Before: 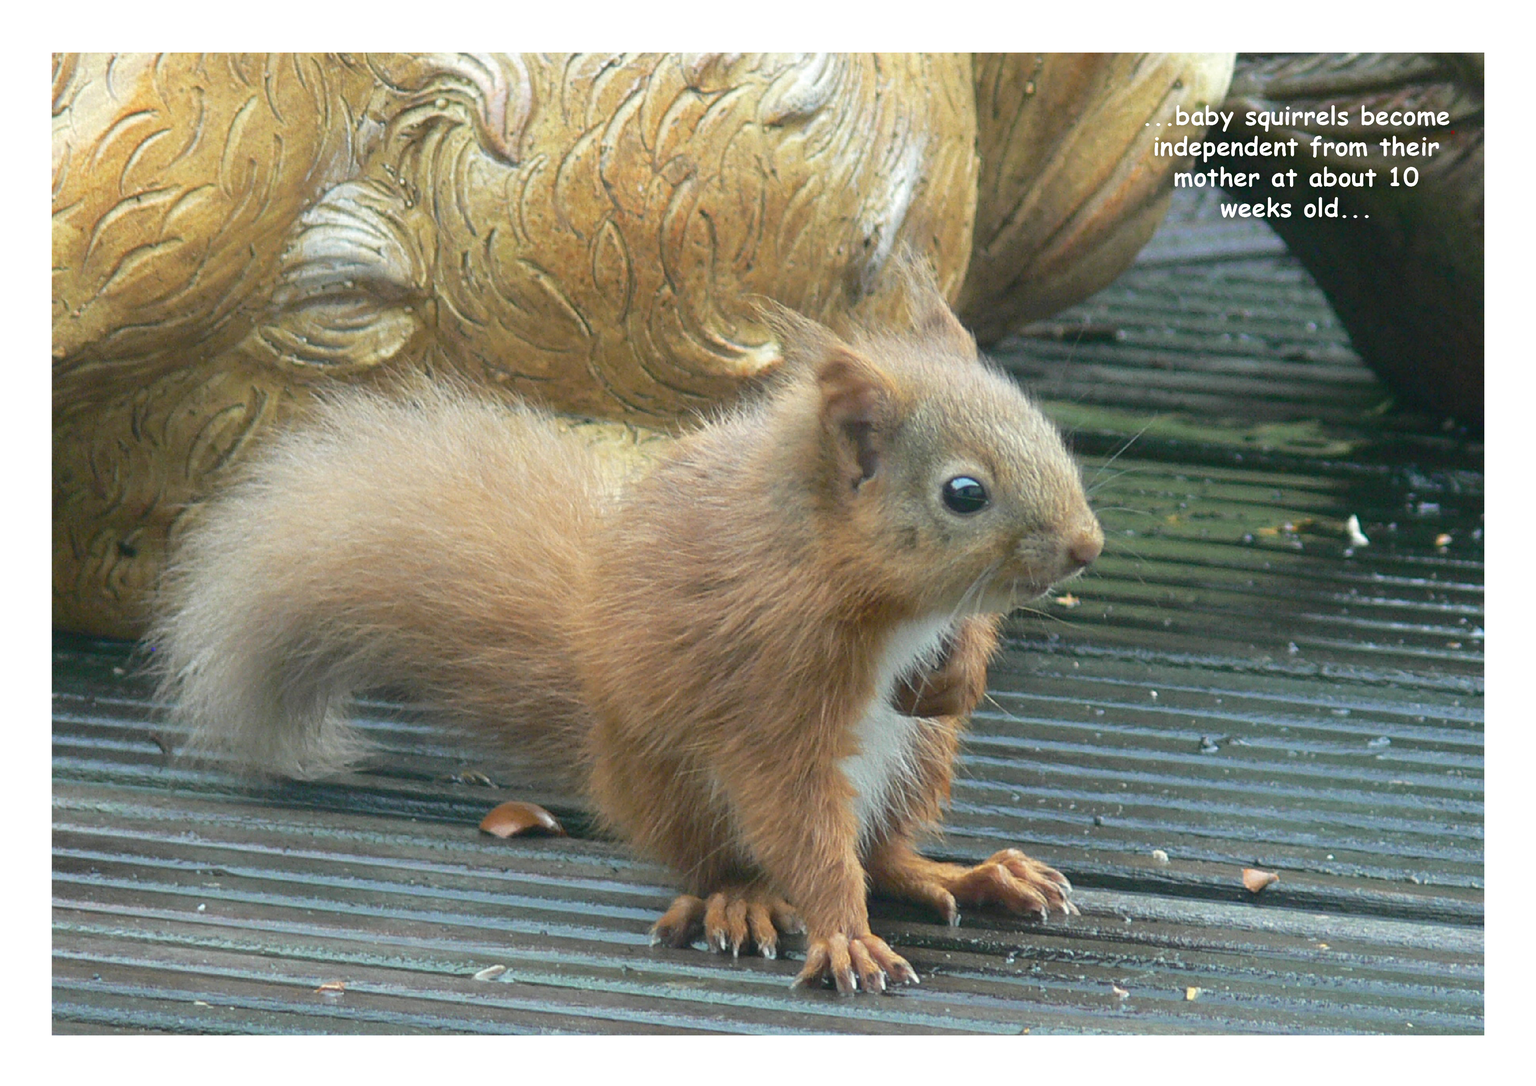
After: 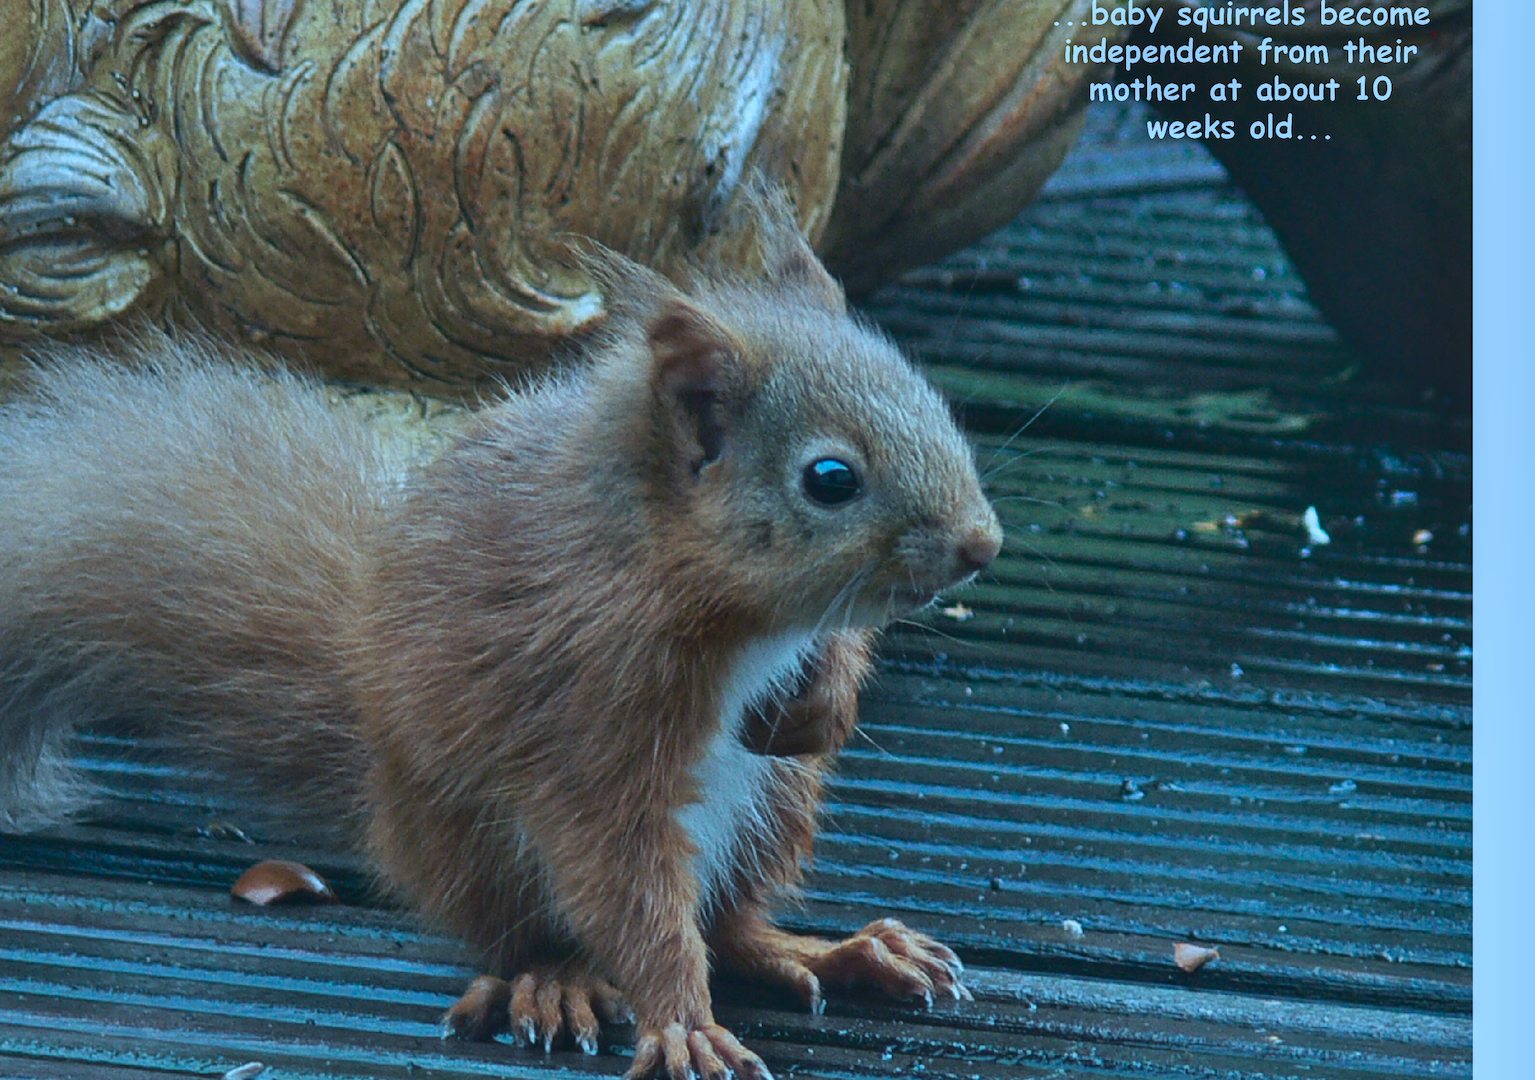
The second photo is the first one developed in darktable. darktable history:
local contrast: on, module defaults
crop: left 19.065%, top 9.752%, right 0%, bottom 9.657%
exposure: black level correction -0.037, exposure -0.496 EV, compensate highlight preservation false
contrast brightness saturation: contrast 0.102, brightness -0.259, saturation 0.15
shadows and highlights: low approximation 0.01, soften with gaussian
color correction: highlights a* -9.88, highlights b* -21.03
color calibration: illuminant as shot in camera, x 0.369, y 0.376, temperature 4322.78 K
